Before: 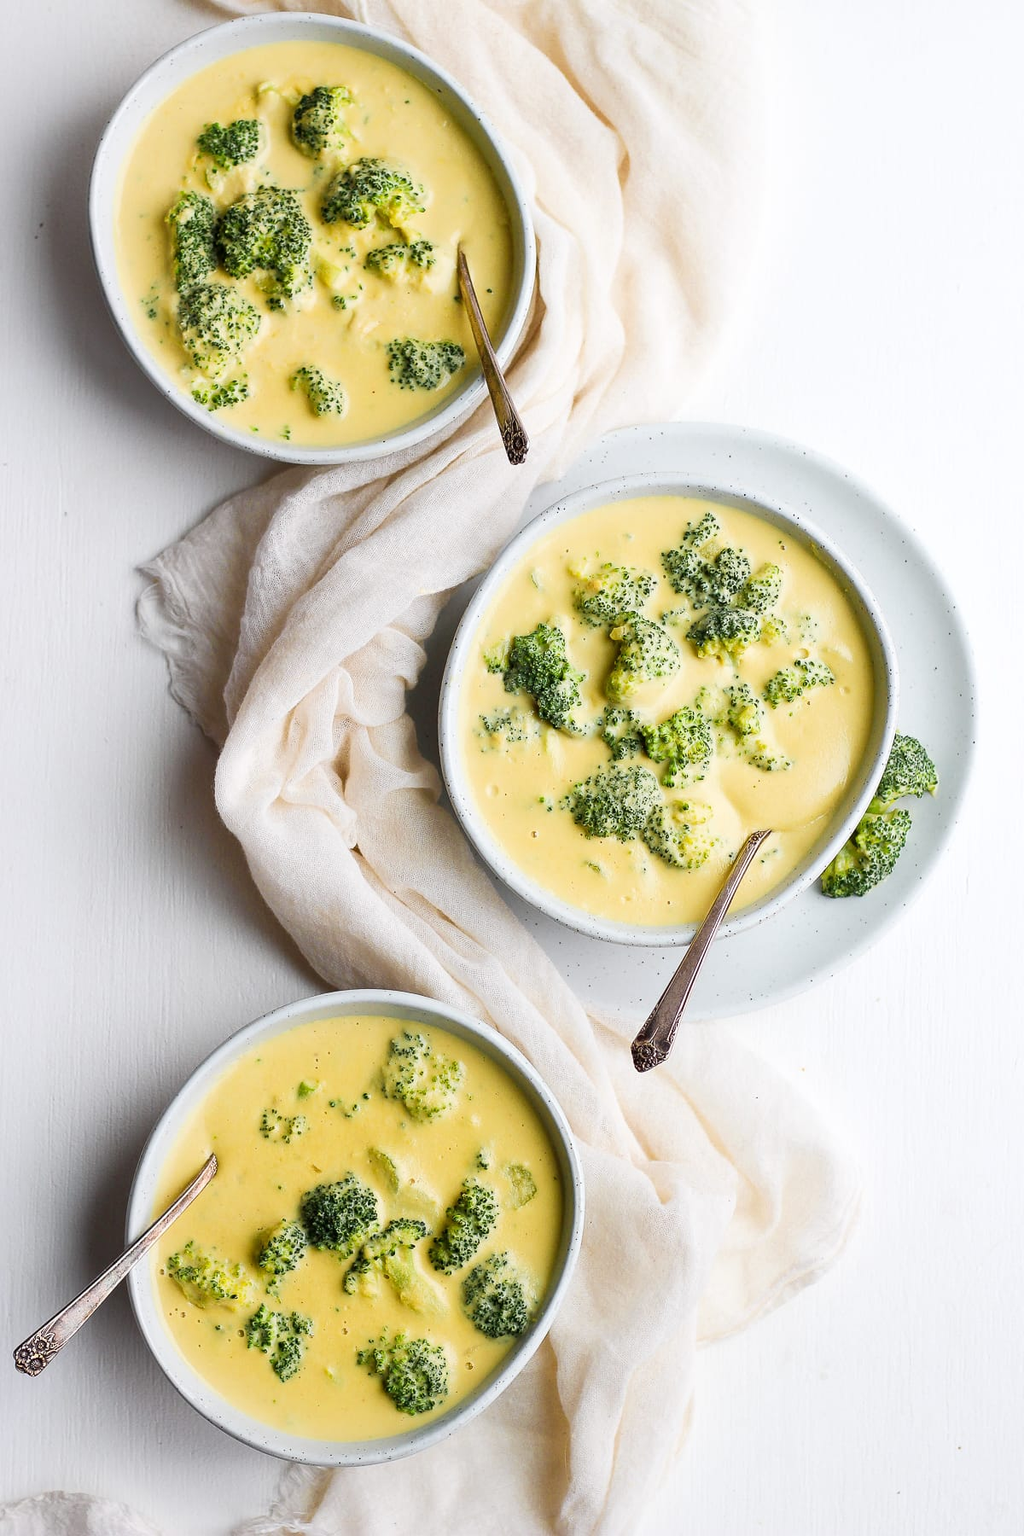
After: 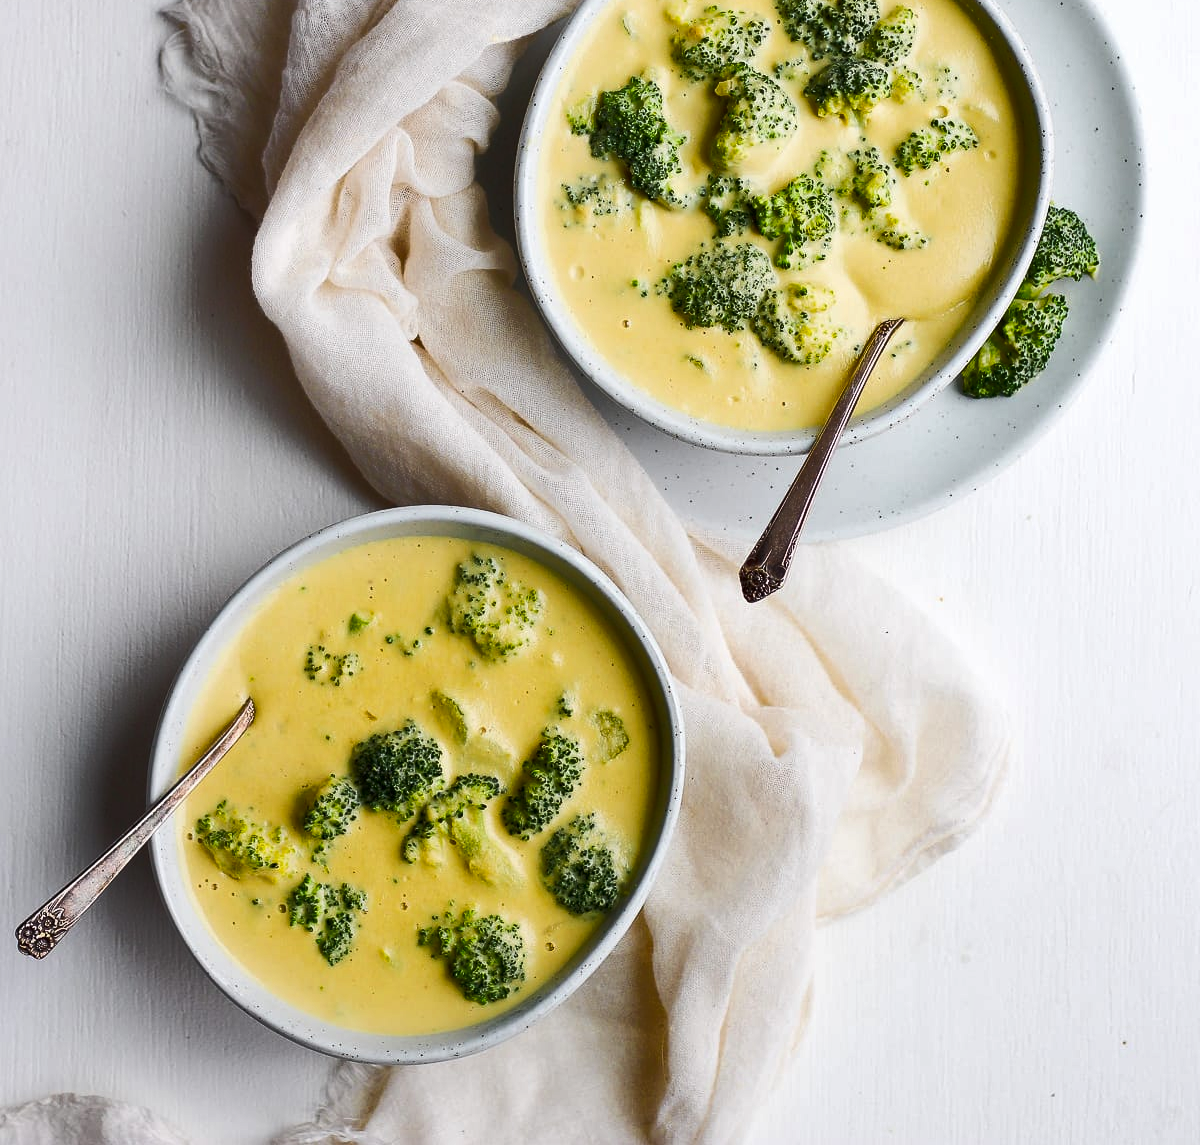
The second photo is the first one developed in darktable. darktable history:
shadows and highlights: radius 337.04, shadows 28.74, soften with gaussian
crop and rotate: top 36.372%
